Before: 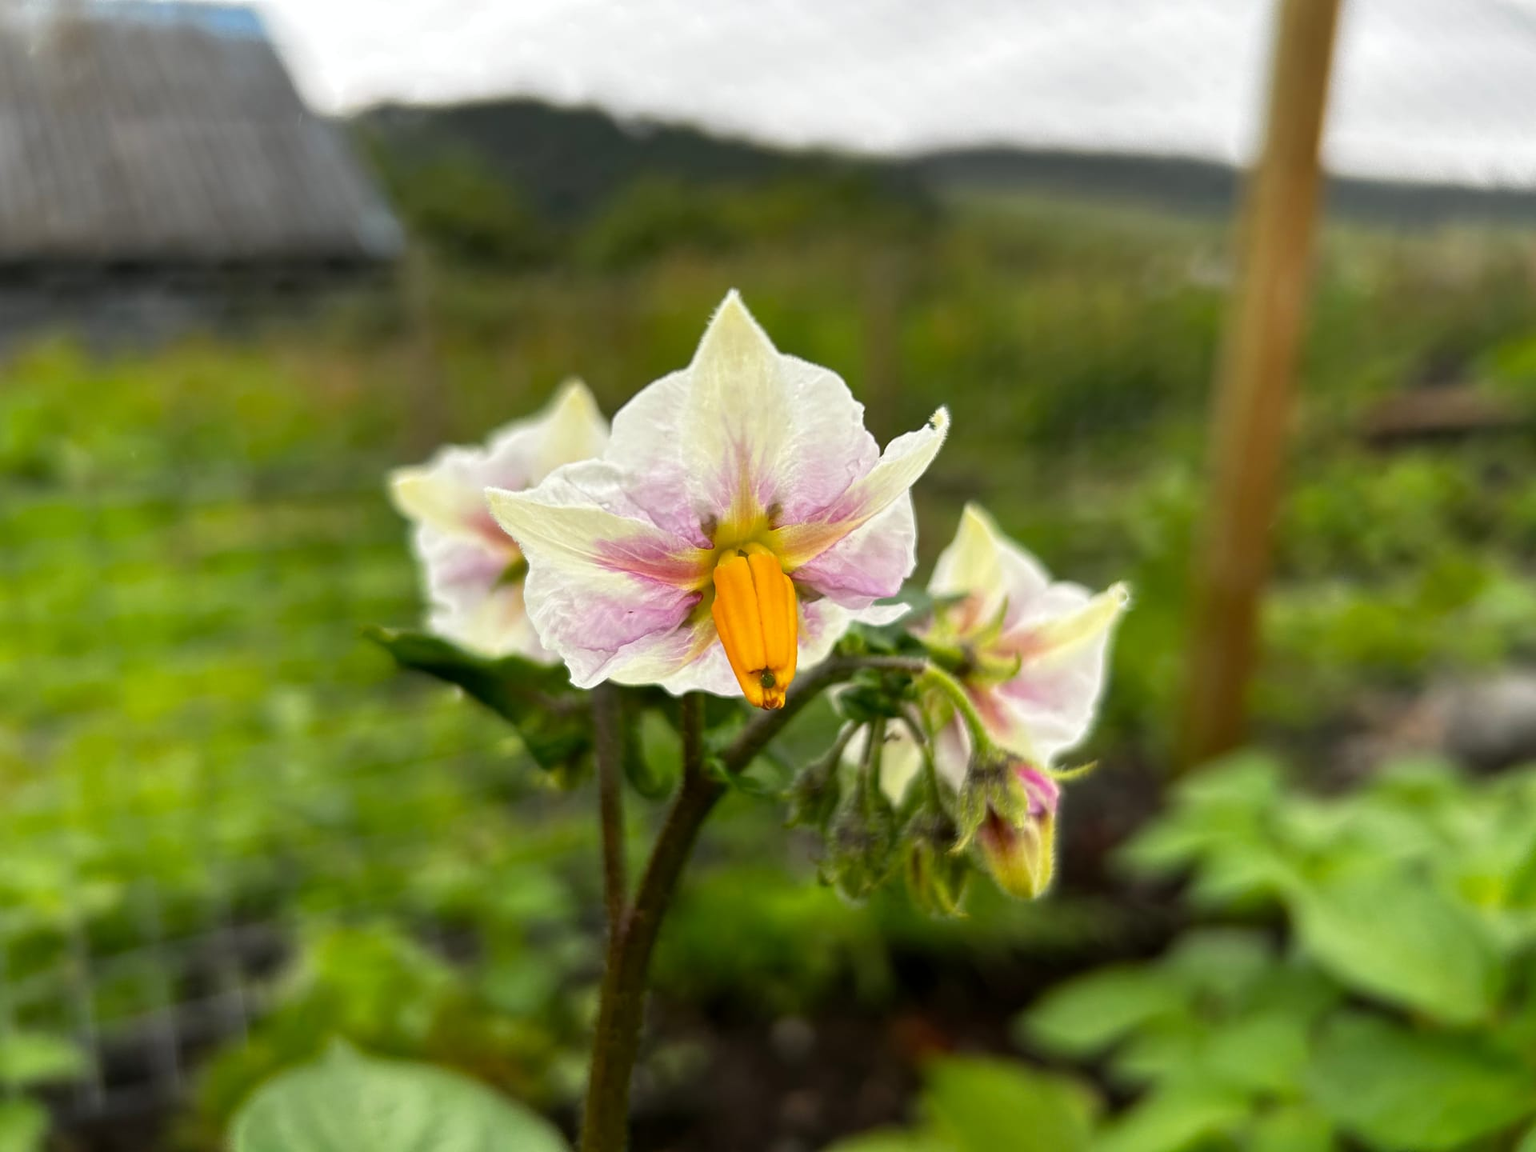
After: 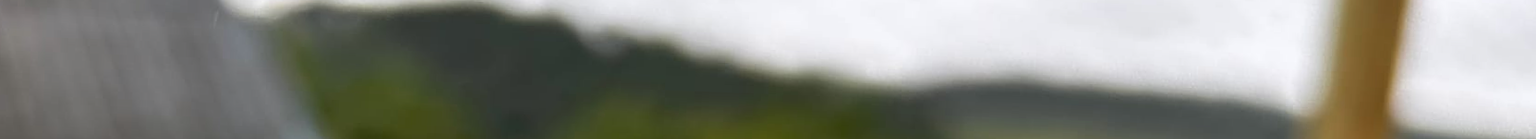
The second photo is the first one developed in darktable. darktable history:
sharpen: amount 0.2
rotate and perspective: rotation 2.17°, automatic cropping off
crop and rotate: left 9.644%, top 9.491%, right 6.021%, bottom 80.509%
white balance: red 1.004, blue 1.024
